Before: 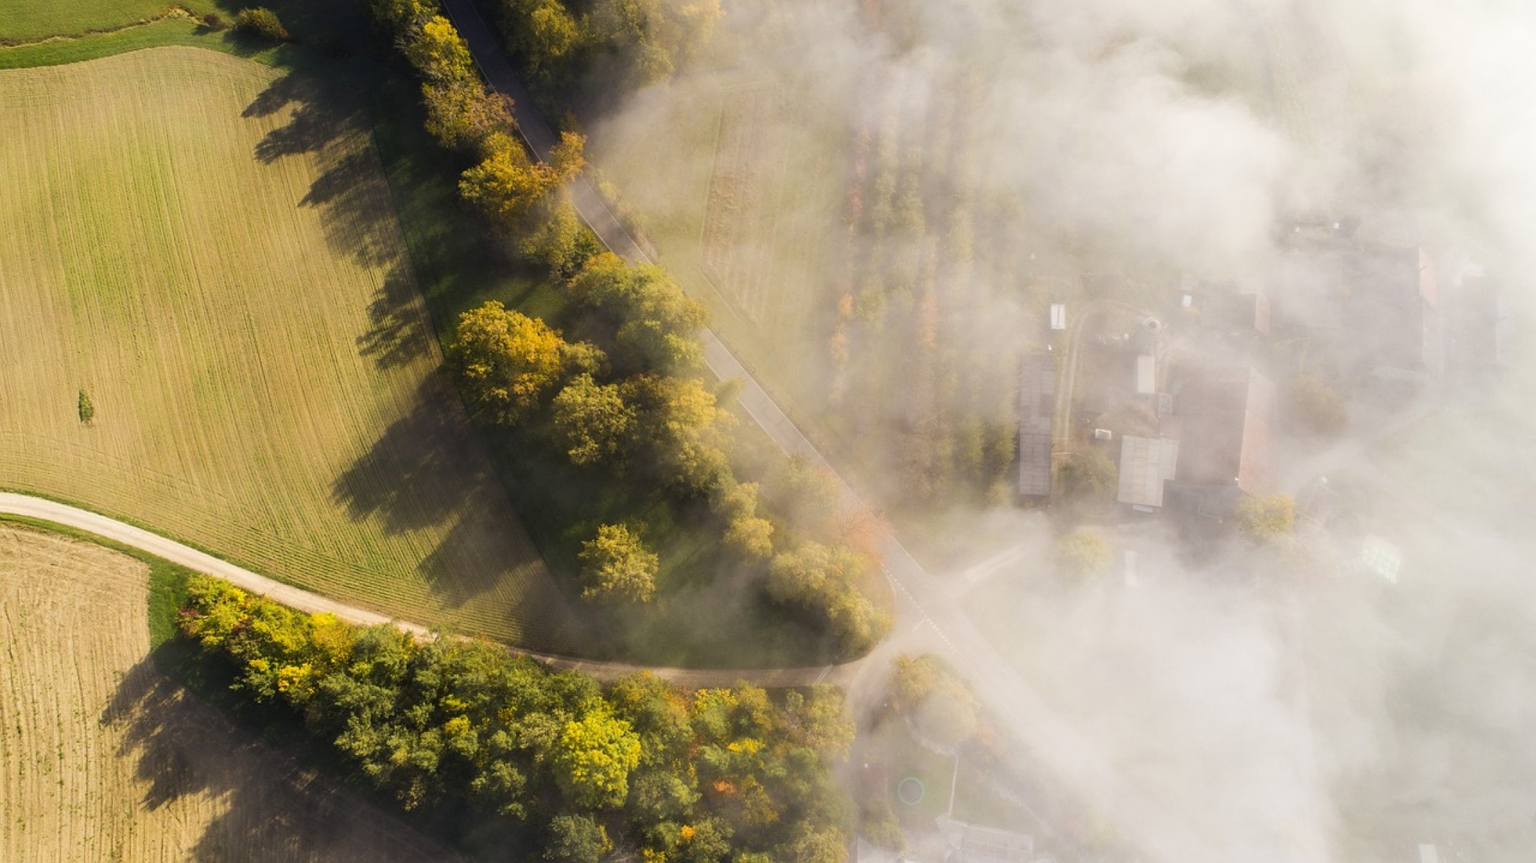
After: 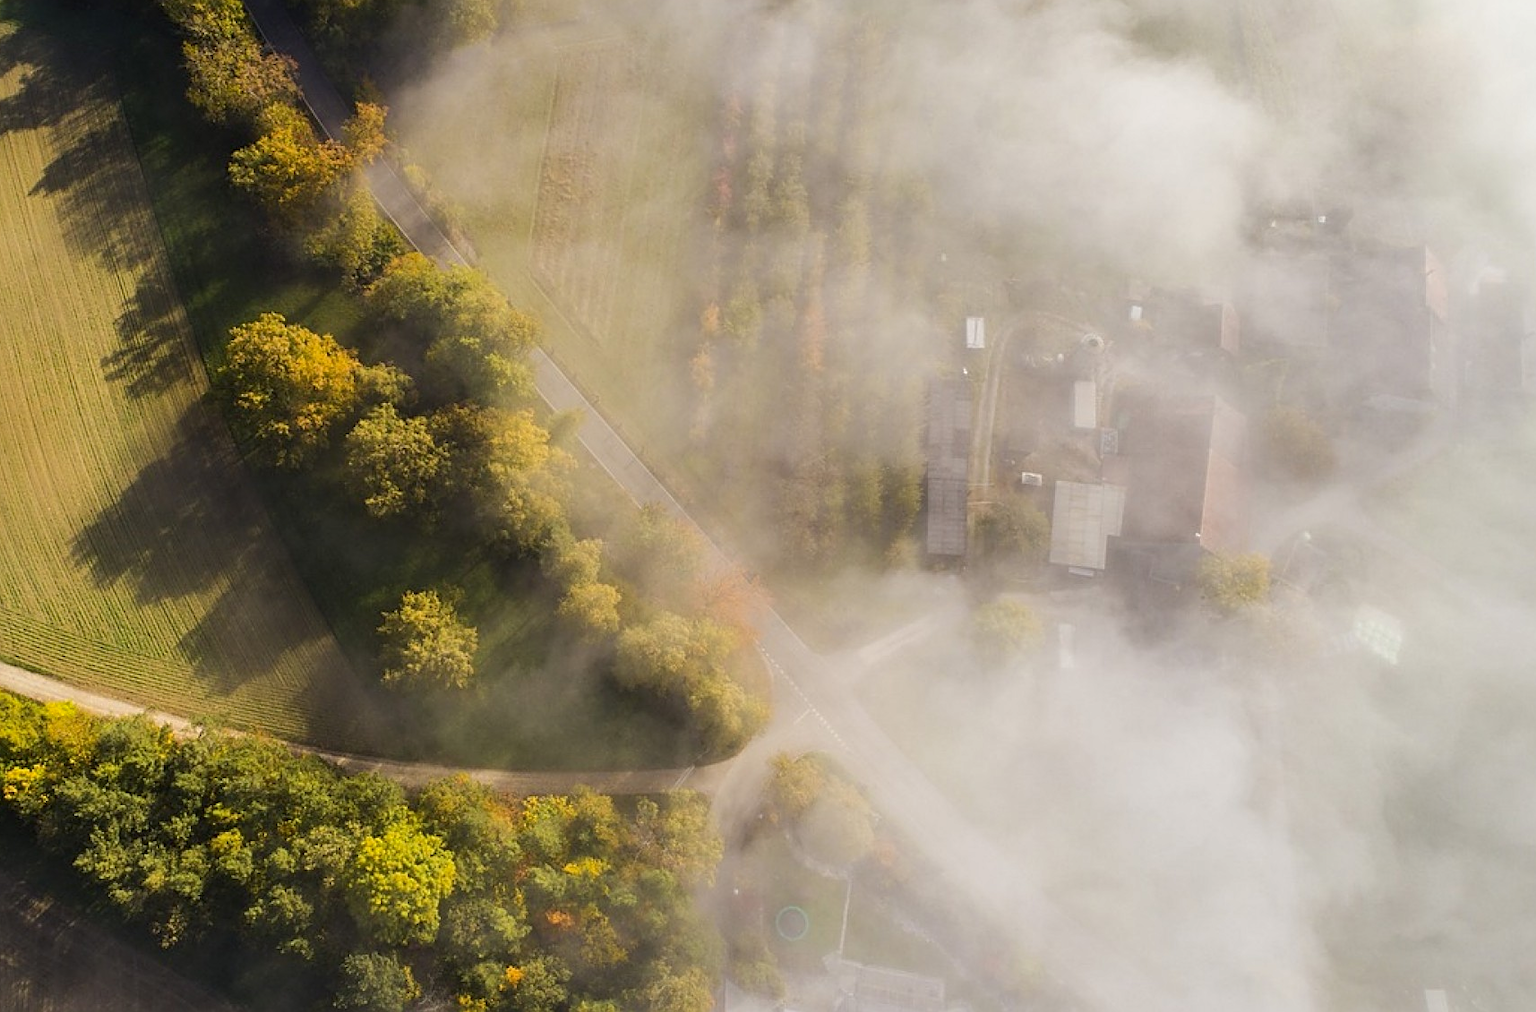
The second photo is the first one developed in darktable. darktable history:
sharpen: on, module defaults
color correction: highlights a* -0.182, highlights b* -0.124
shadows and highlights: shadows -20, white point adjustment -2, highlights -35
crop and rotate: left 17.959%, top 5.771%, right 1.742%
